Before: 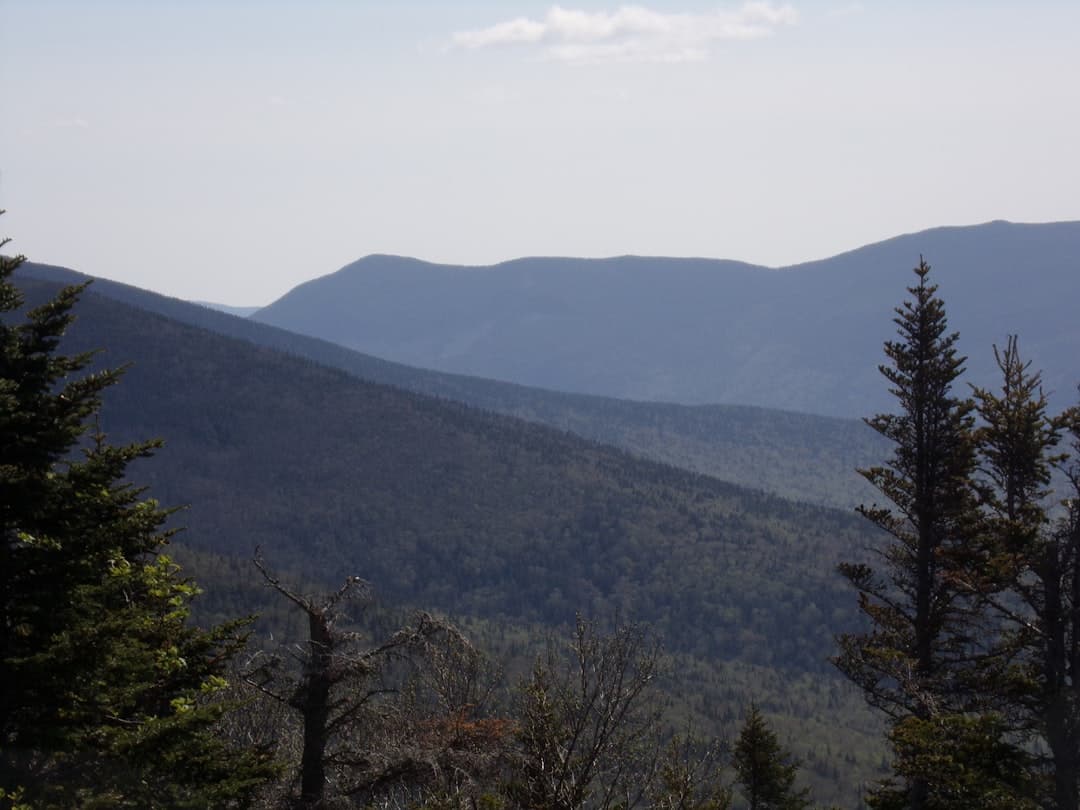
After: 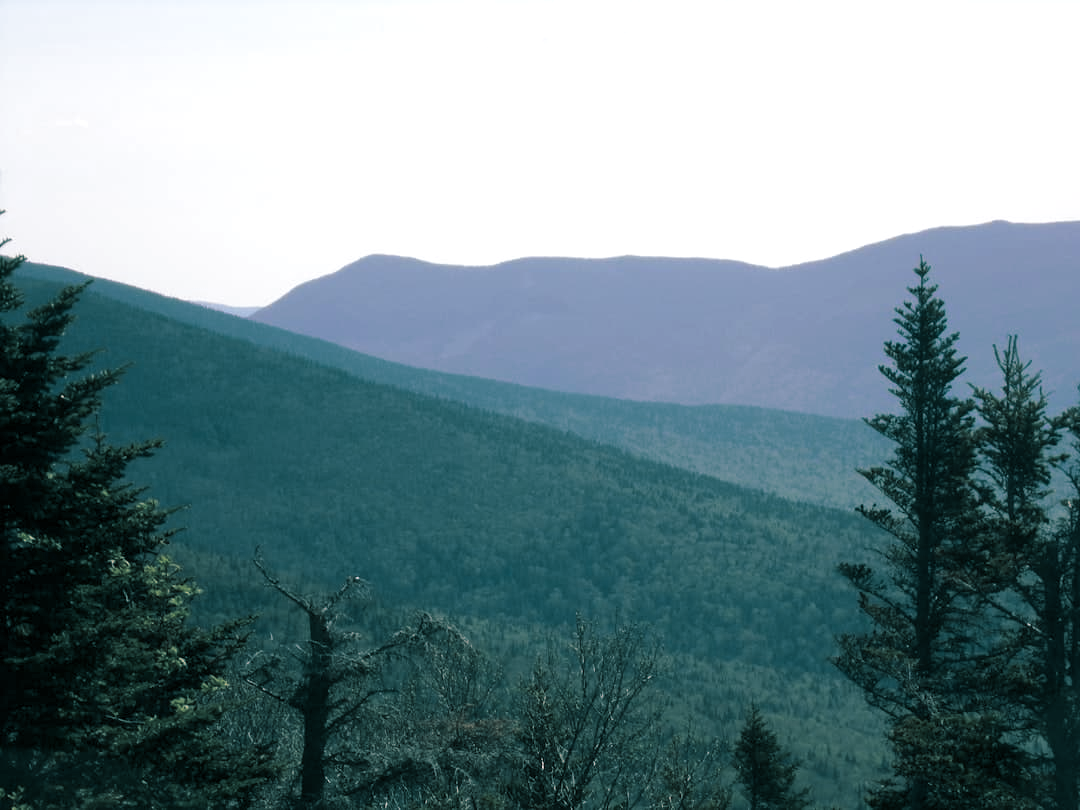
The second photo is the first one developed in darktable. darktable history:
split-toning: shadows › hue 183.6°, shadows › saturation 0.52, highlights › hue 0°, highlights › saturation 0
exposure: exposure 0.564 EV, compensate highlight preservation false
